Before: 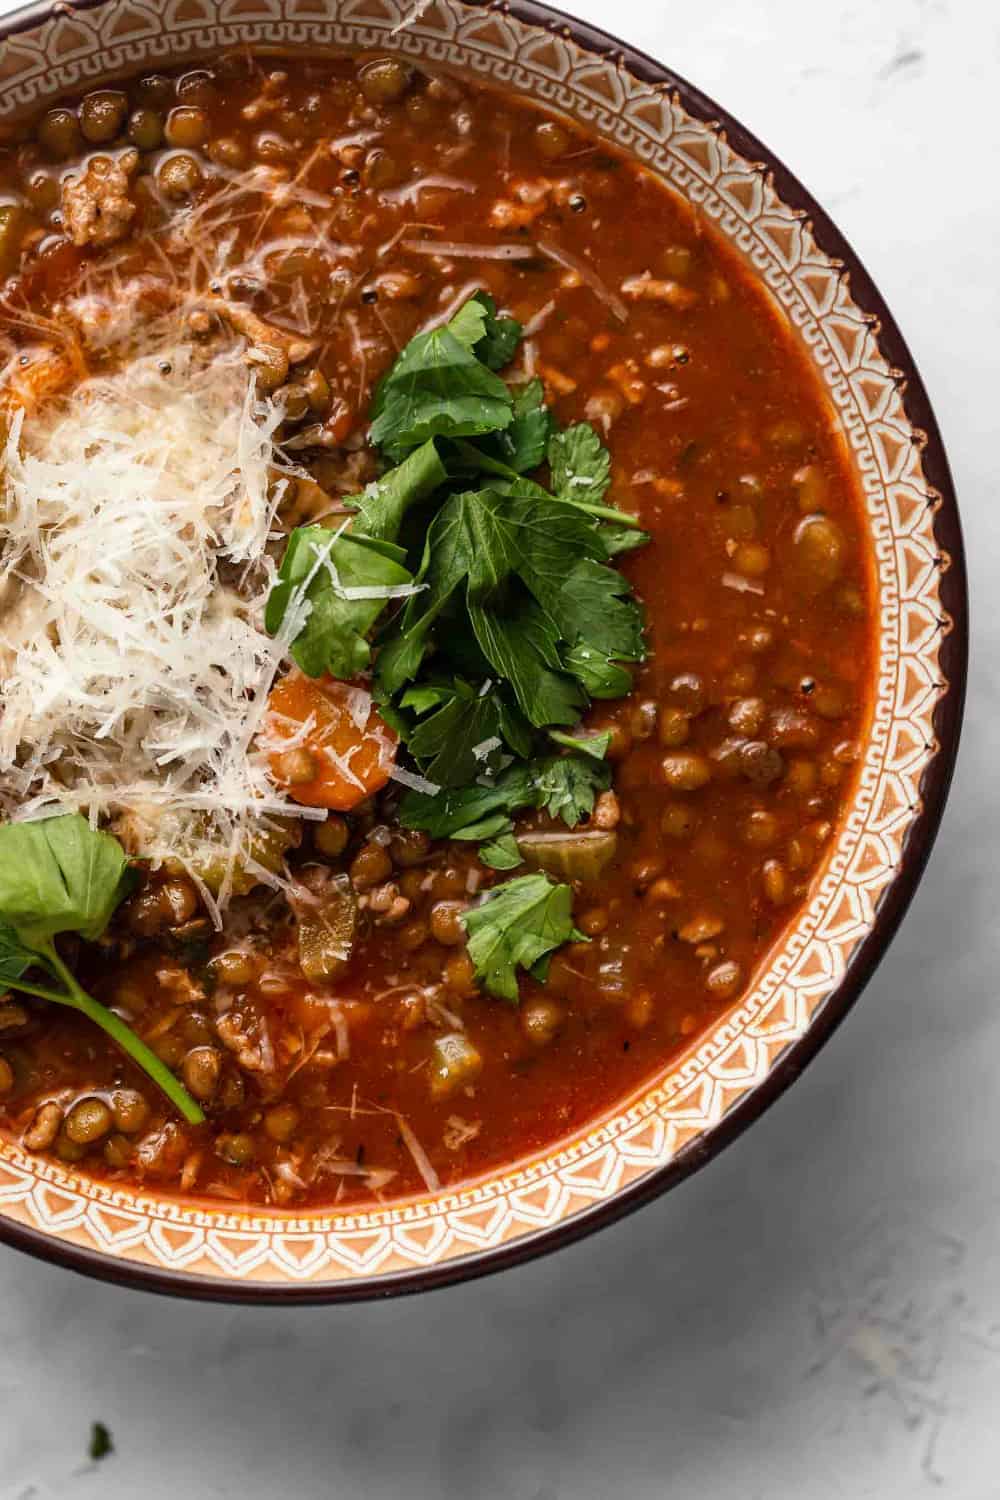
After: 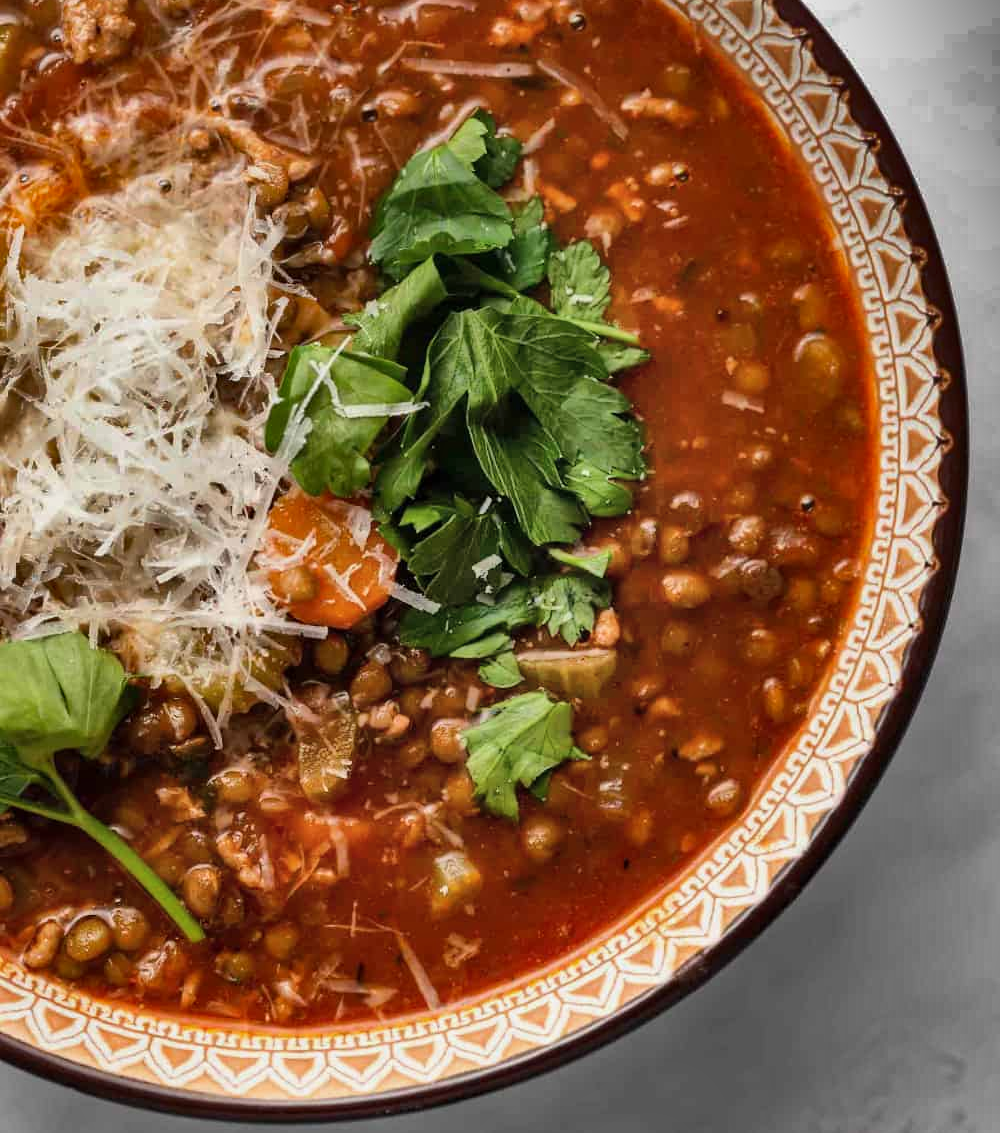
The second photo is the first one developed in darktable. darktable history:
crop and rotate: top 12.16%, bottom 12.299%
shadows and highlights: radius 123.13, shadows 99.92, white point adjustment -2.99, highlights -98.13, highlights color adjustment 45.7%, soften with gaussian
